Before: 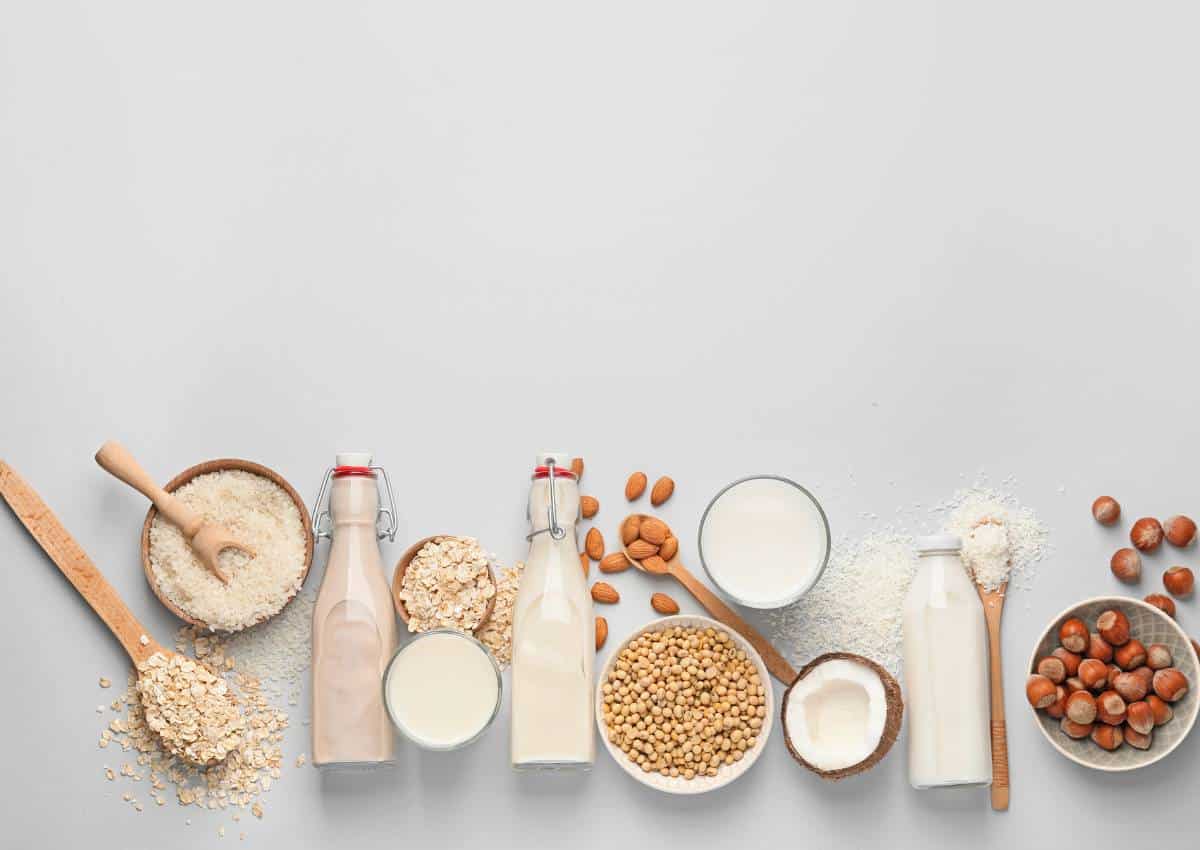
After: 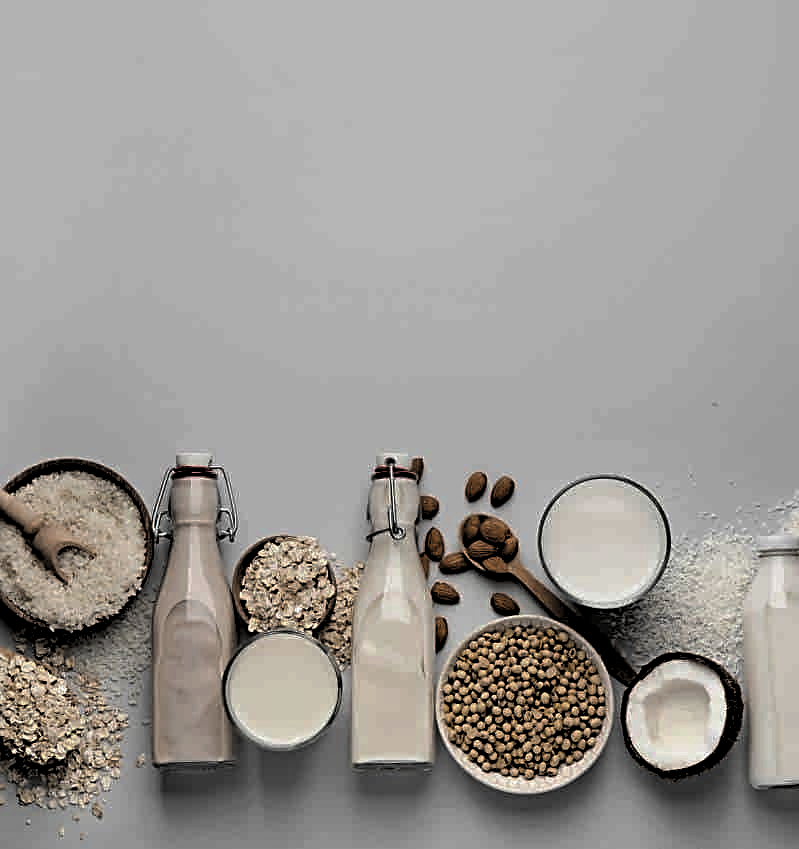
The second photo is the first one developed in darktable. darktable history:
levels: levels [0.514, 0.759, 1]
tone equalizer: on, module defaults
sharpen: radius 2.529, amount 0.323
tone curve: curves: ch0 [(0, 0) (0.003, 0.018) (0.011, 0.019) (0.025, 0.02) (0.044, 0.024) (0.069, 0.034) (0.1, 0.049) (0.136, 0.082) (0.177, 0.136) (0.224, 0.196) (0.277, 0.263) (0.335, 0.329) (0.399, 0.401) (0.468, 0.473) (0.543, 0.546) (0.623, 0.625) (0.709, 0.698) (0.801, 0.779) (0.898, 0.867) (1, 1)], preserve colors none
crop and rotate: left 13.409%, right 19.924%
